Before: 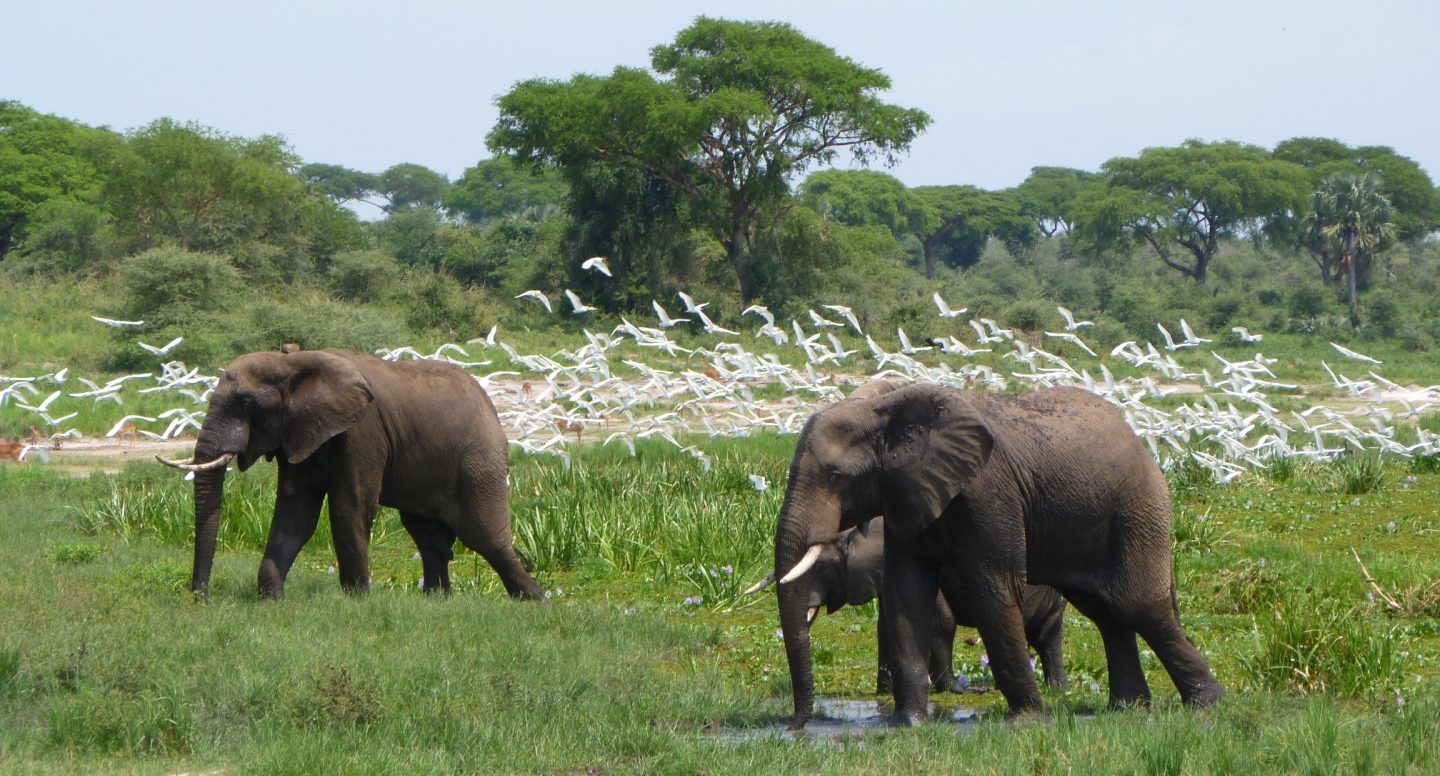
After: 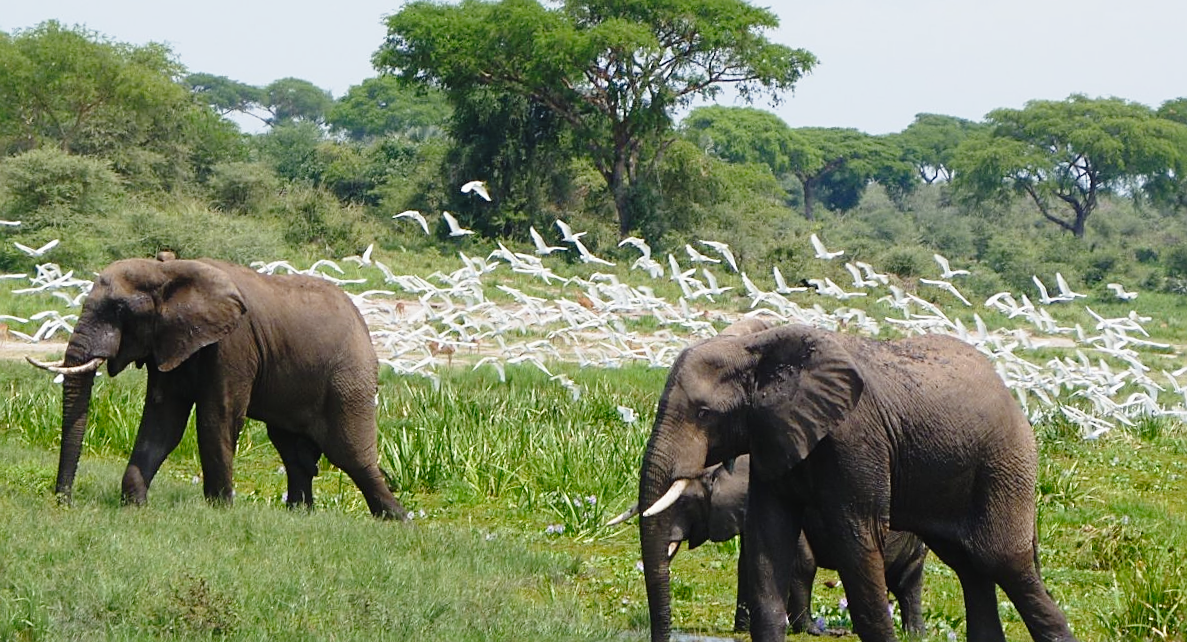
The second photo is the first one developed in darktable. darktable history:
crop and rotate: angle -2.93°, left 5.033%, top 5.217%, right 4.79%, bottom 4.192%
tone curve: curves: ch0 [(0, 0.021) (0.049, 0.044) (0.152, 0.14) (0.328, 0.377) (0.473, 0.543) (0.641, 0.705) (0.85, 0.894) (1, 0.969)]; ch1 [(0, 0) (0.302, 0.331) (0.427, 0.433) (0.472, 0.47) (0.502, 0.503) (0.527, 0.521) (0.564, 0.58) (0.614, 0.626) (0.677, 0.701) (0.859, 0.885) (1, 1)]; ch2 [(0, 0) (0.33, 0.301) (0.447, 0.44) (0.487, 0.496) (0.502, 0.516) (0.535, 0.563) (0.565, 0.593) (0.618, 0.628) (1, 1)], preserve colors none
sharpen: on, module defaults
tone equalizer: edges refinement/feathering 500, mask exposure compensation -1.57 EV, preserve details no
